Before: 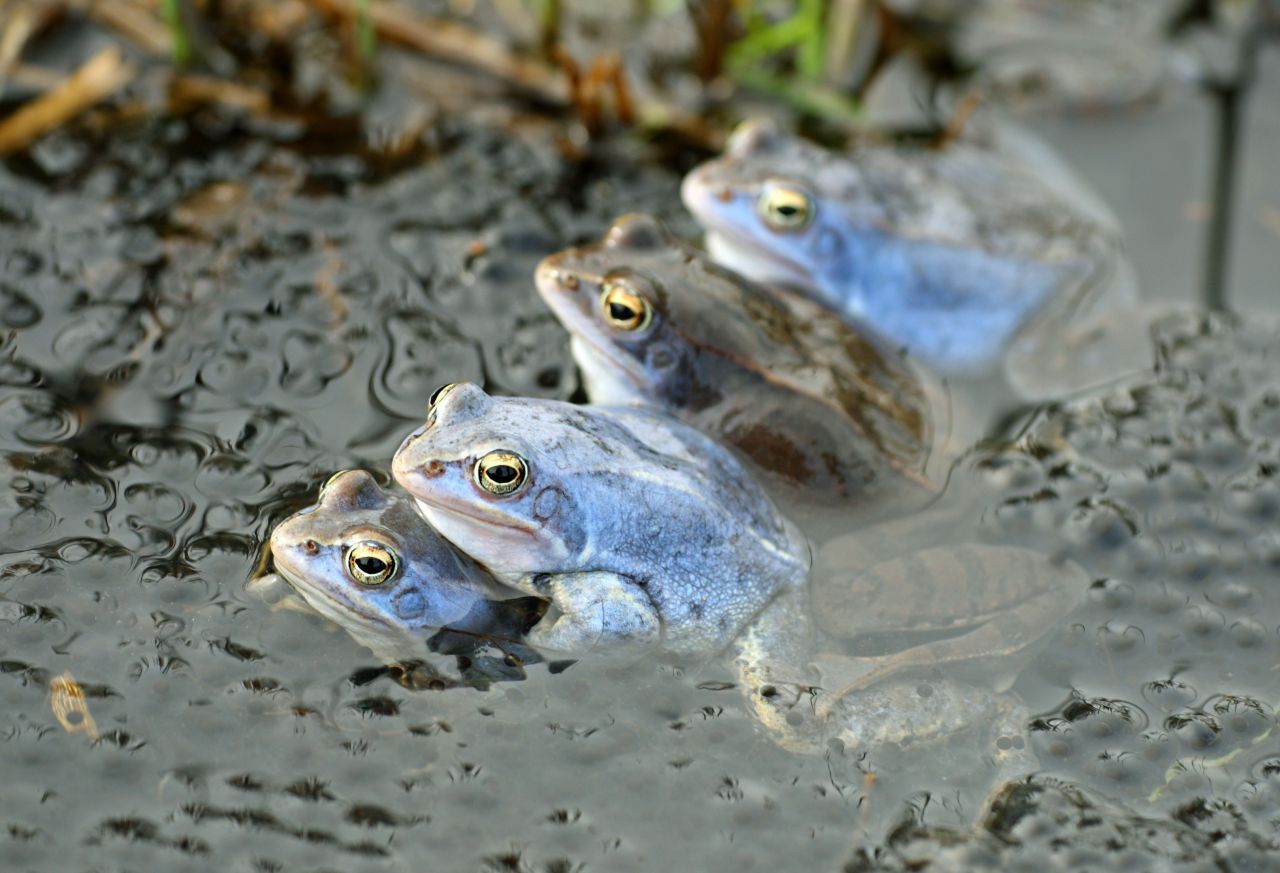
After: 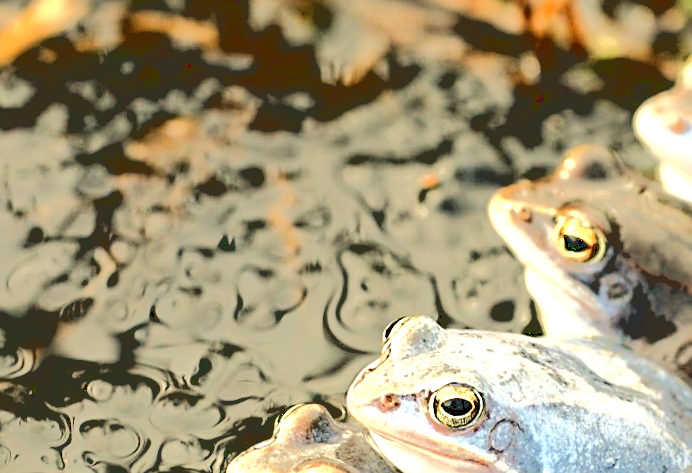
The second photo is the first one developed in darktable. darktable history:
exposure: exposure 0.785 EV, compensate highlight preservation false
crop and rotate: left 3.047%, top 7.509%, right 42.236%, bottom 37.598%
white balance: red 1.123, blue 0.83
sharpen: on, module defaults
base curve: curves: ch0 [(0.065, 0.026) (0.236, 0.358) (0.53, 0.546) (0.777, 0.841) (0.924, 0.992)], preserve colors average RGB
rotate and perspective: rotation -0.45°, automatic cropping original format, crop left 0.008, crop right 0.992, crop top 0.012, crop bottom 0.988
